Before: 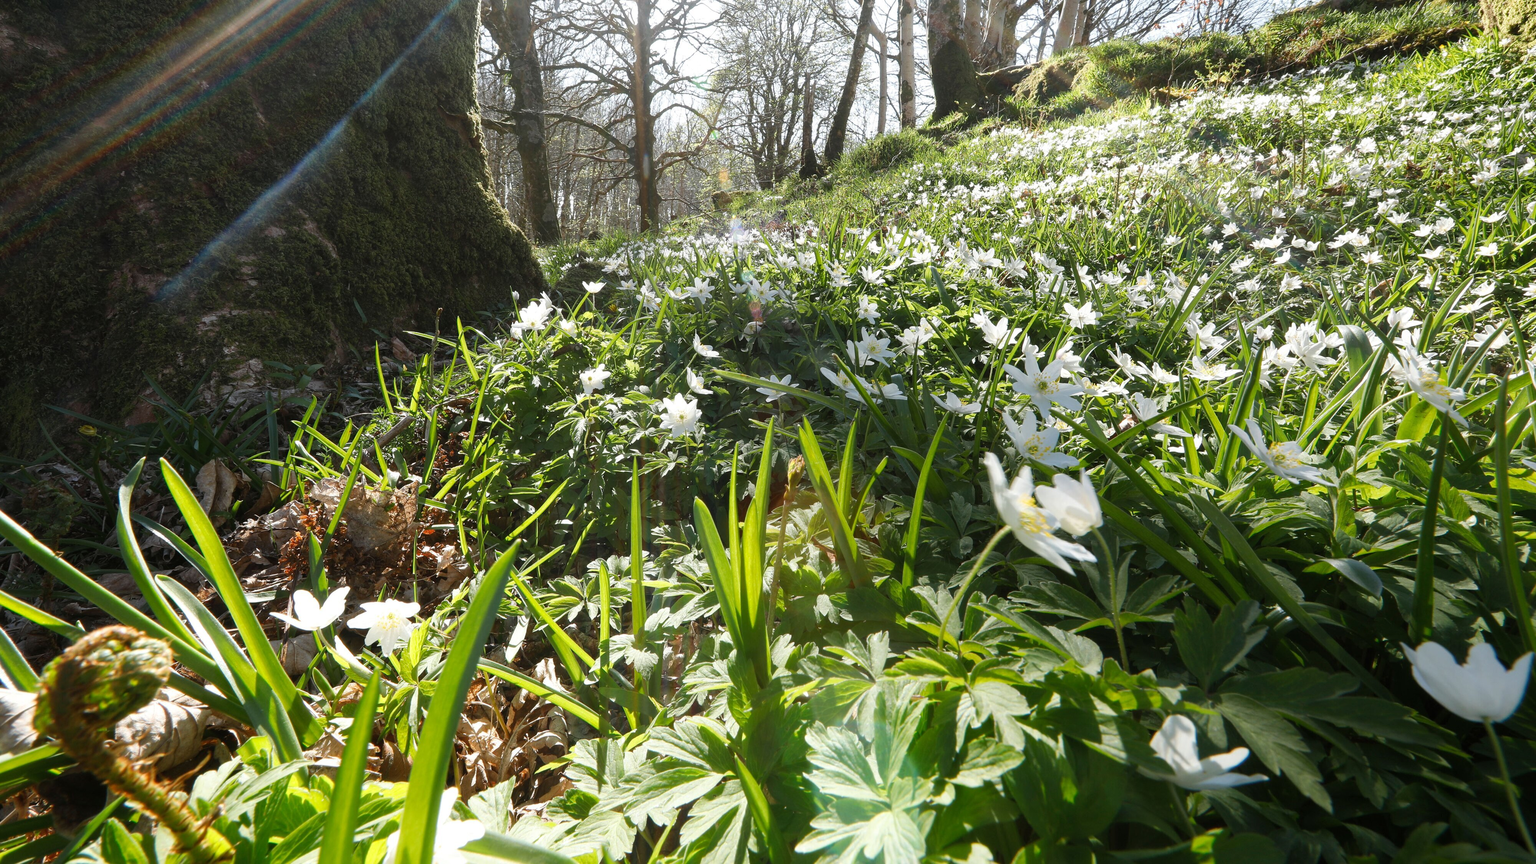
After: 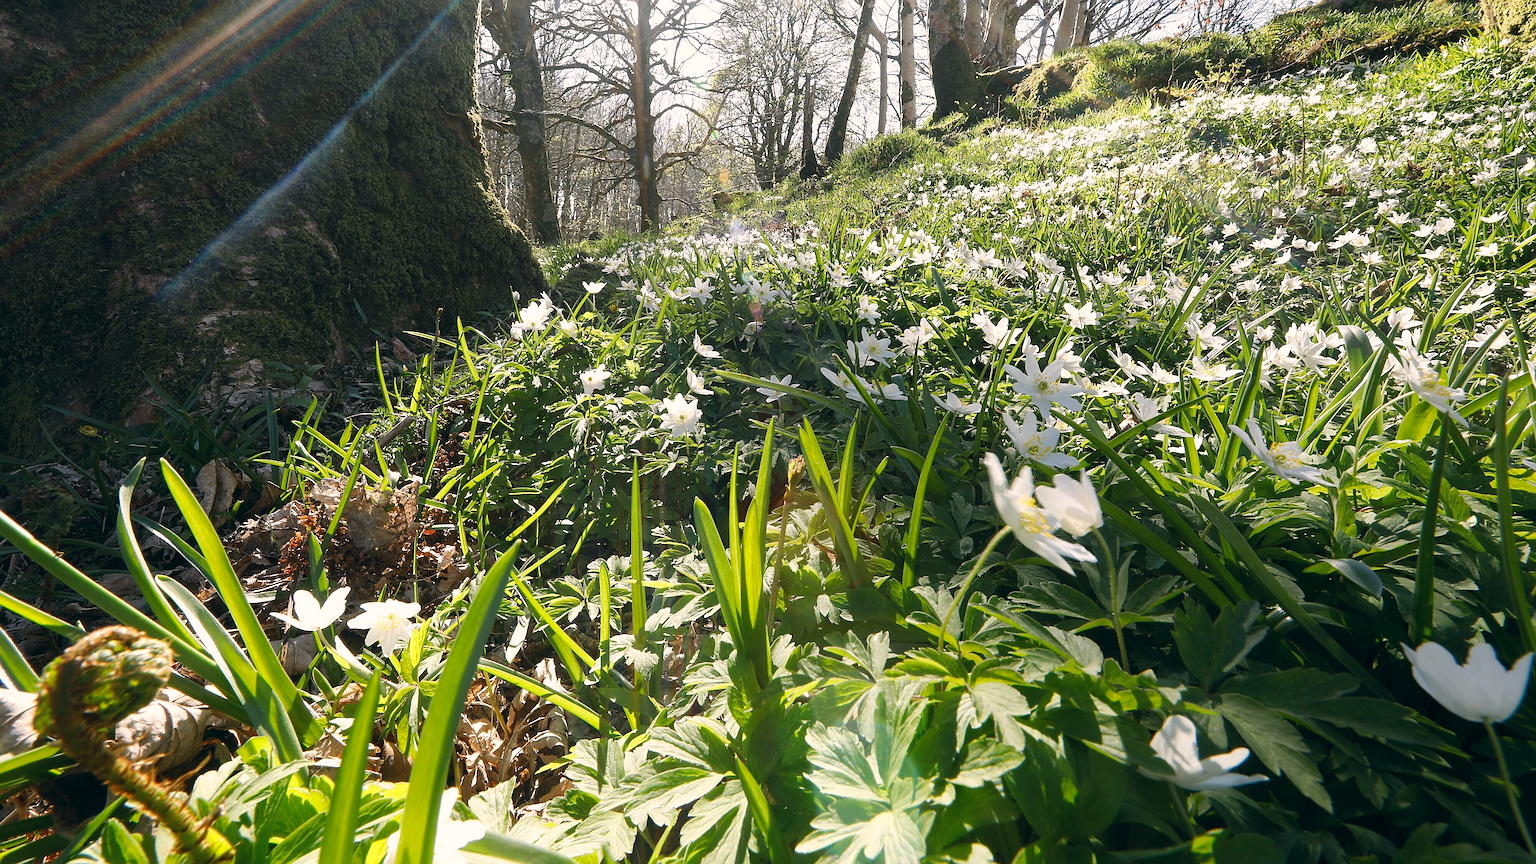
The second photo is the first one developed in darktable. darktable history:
sharpen: amount 0.592
color correction: highlights a* 5.43, highlights b* 5.28, shadows a* -4.31, shadows b* -5.1
